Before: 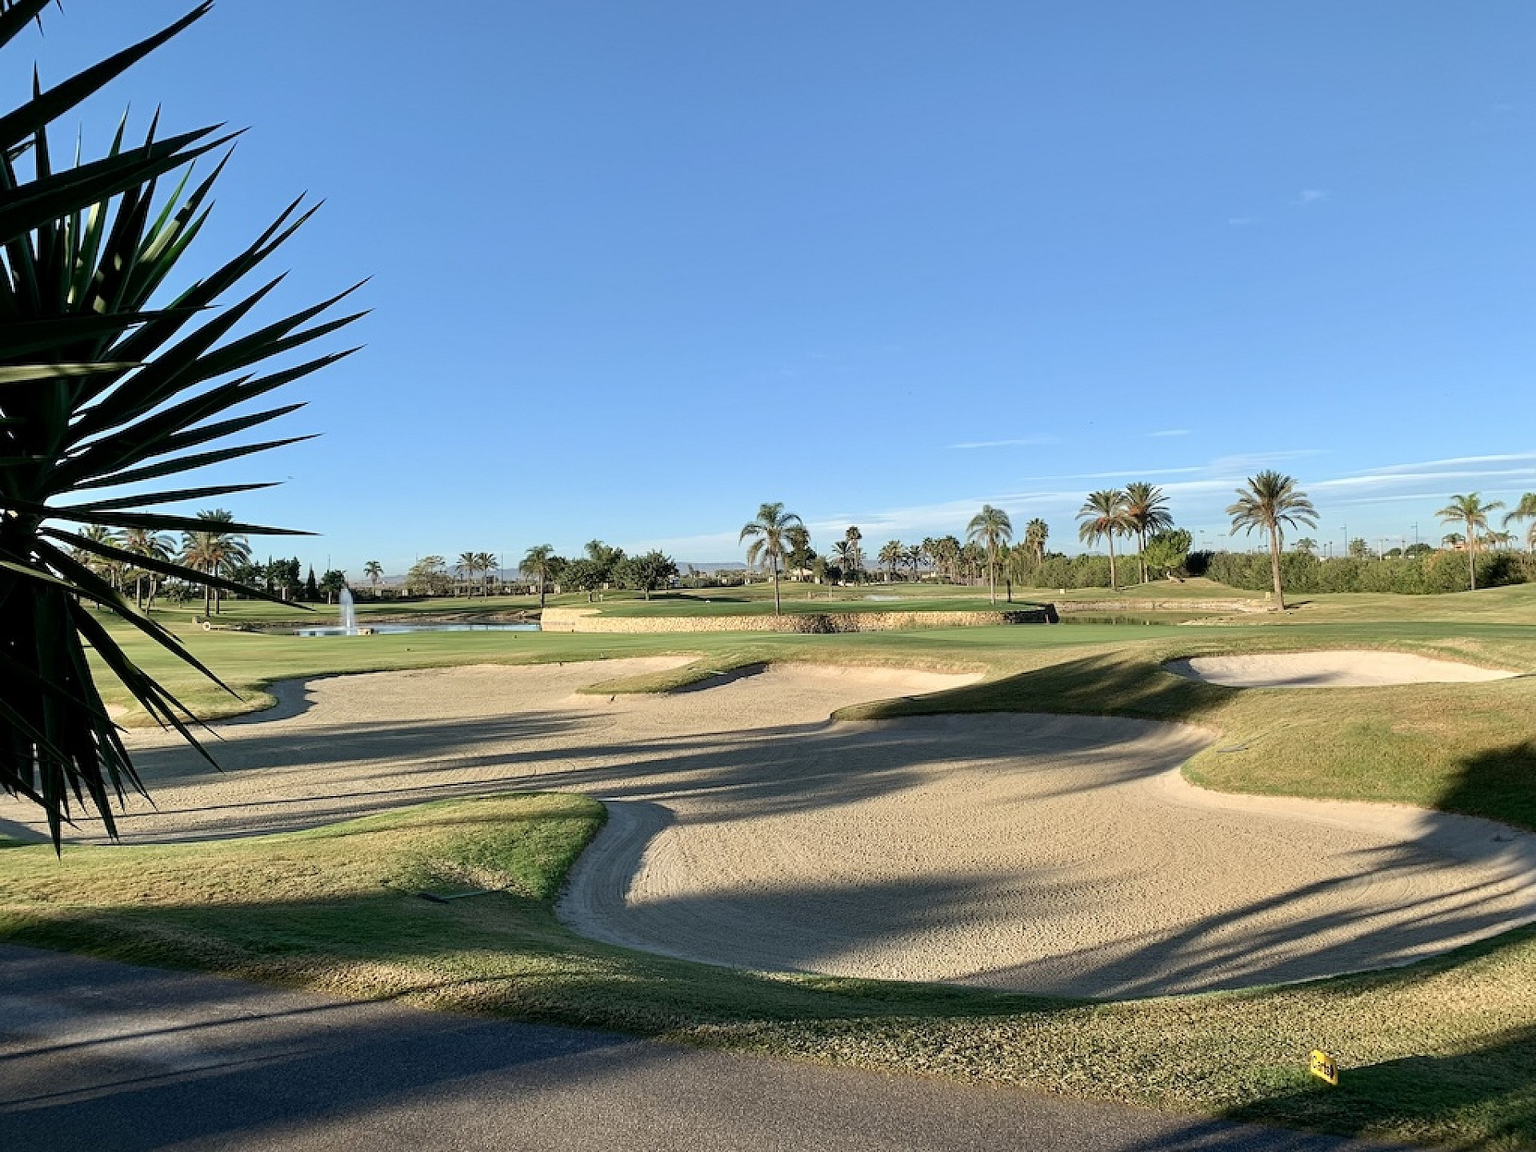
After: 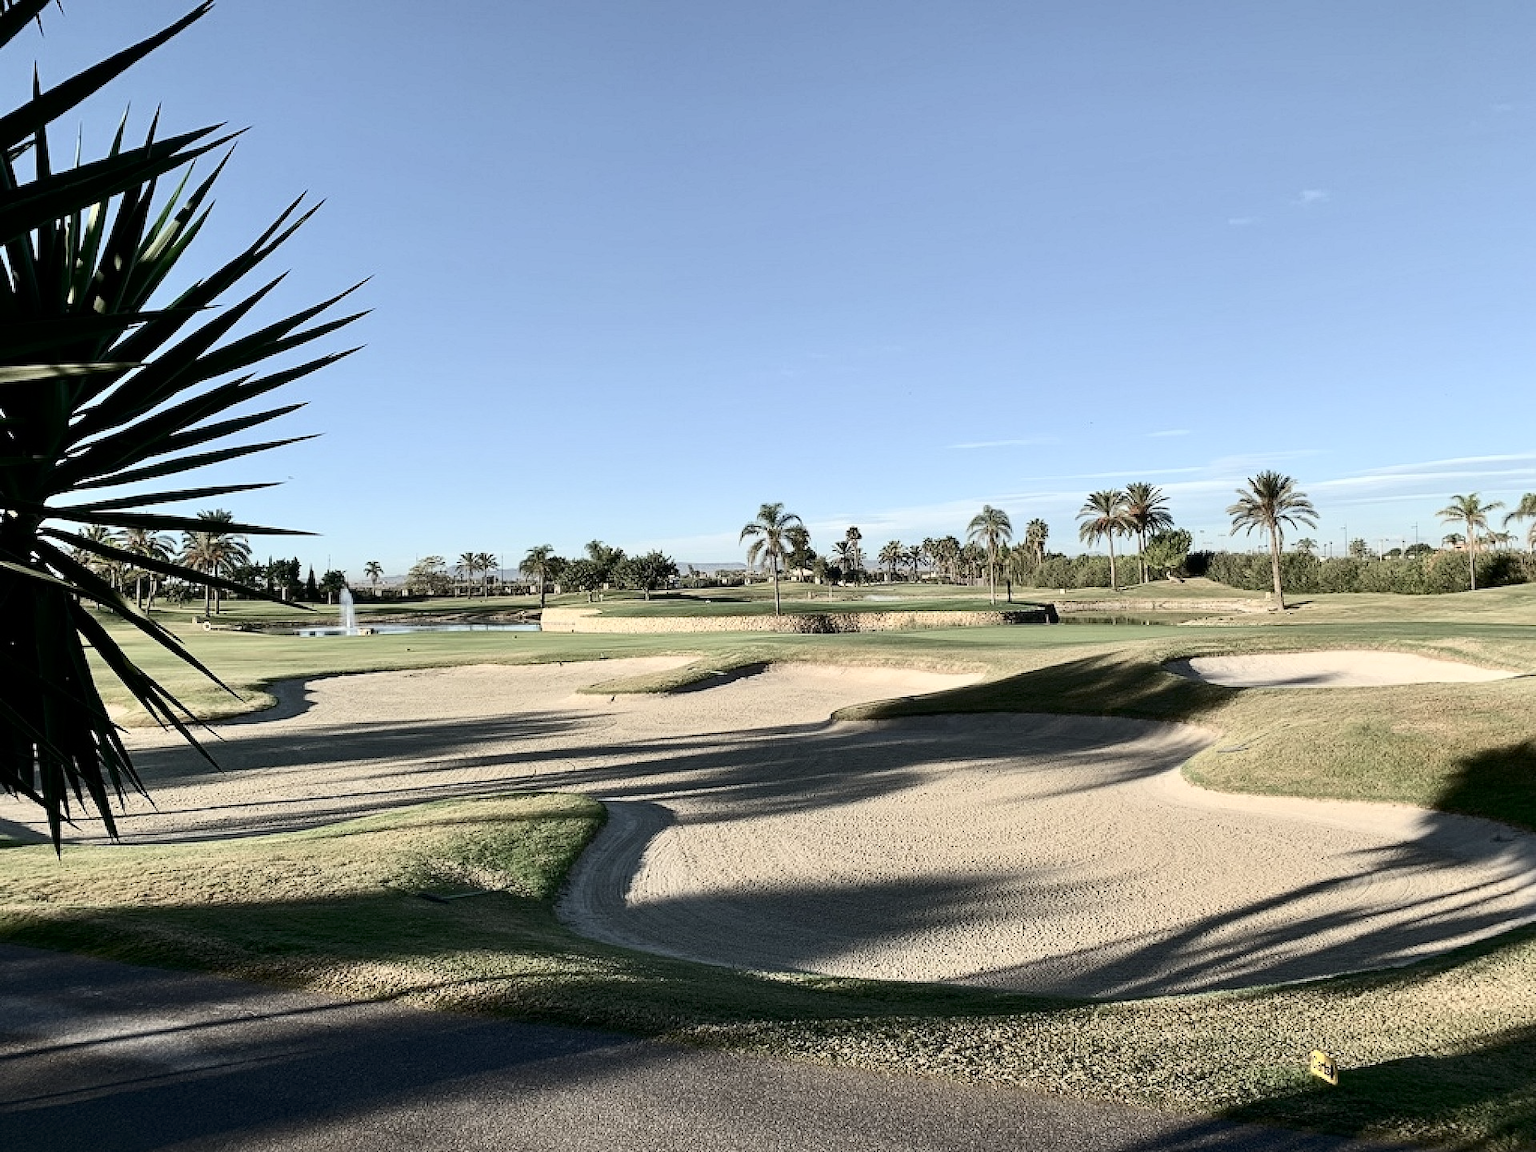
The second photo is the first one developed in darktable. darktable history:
contrast brightness saturation: contrast 0.248, saturation -0.313
